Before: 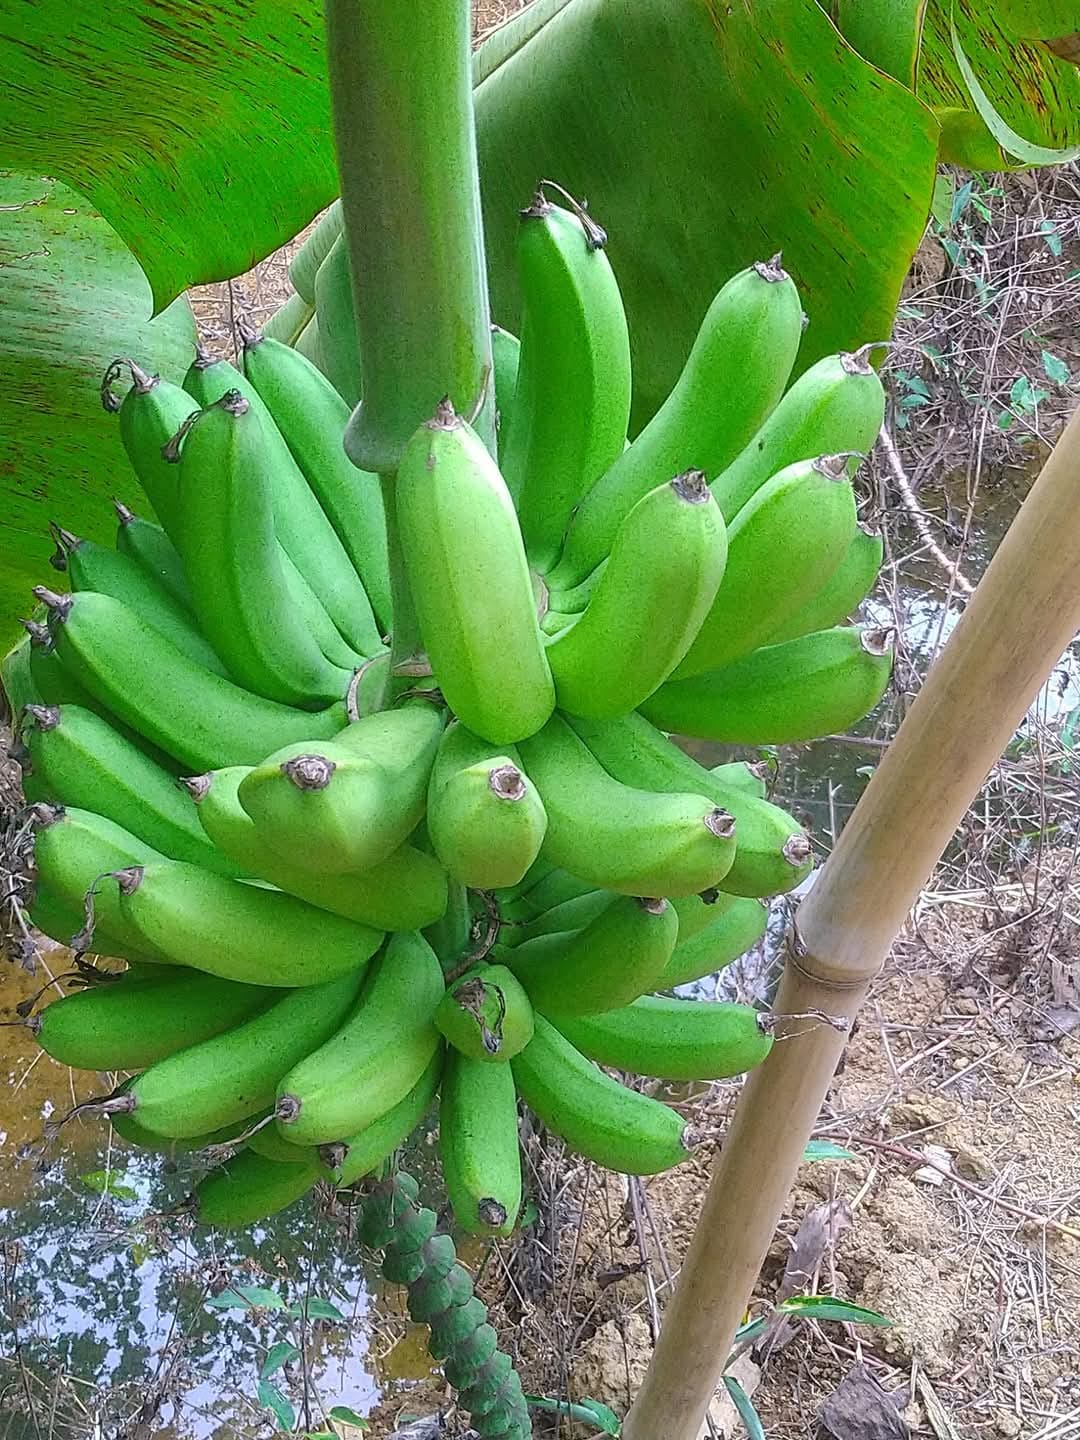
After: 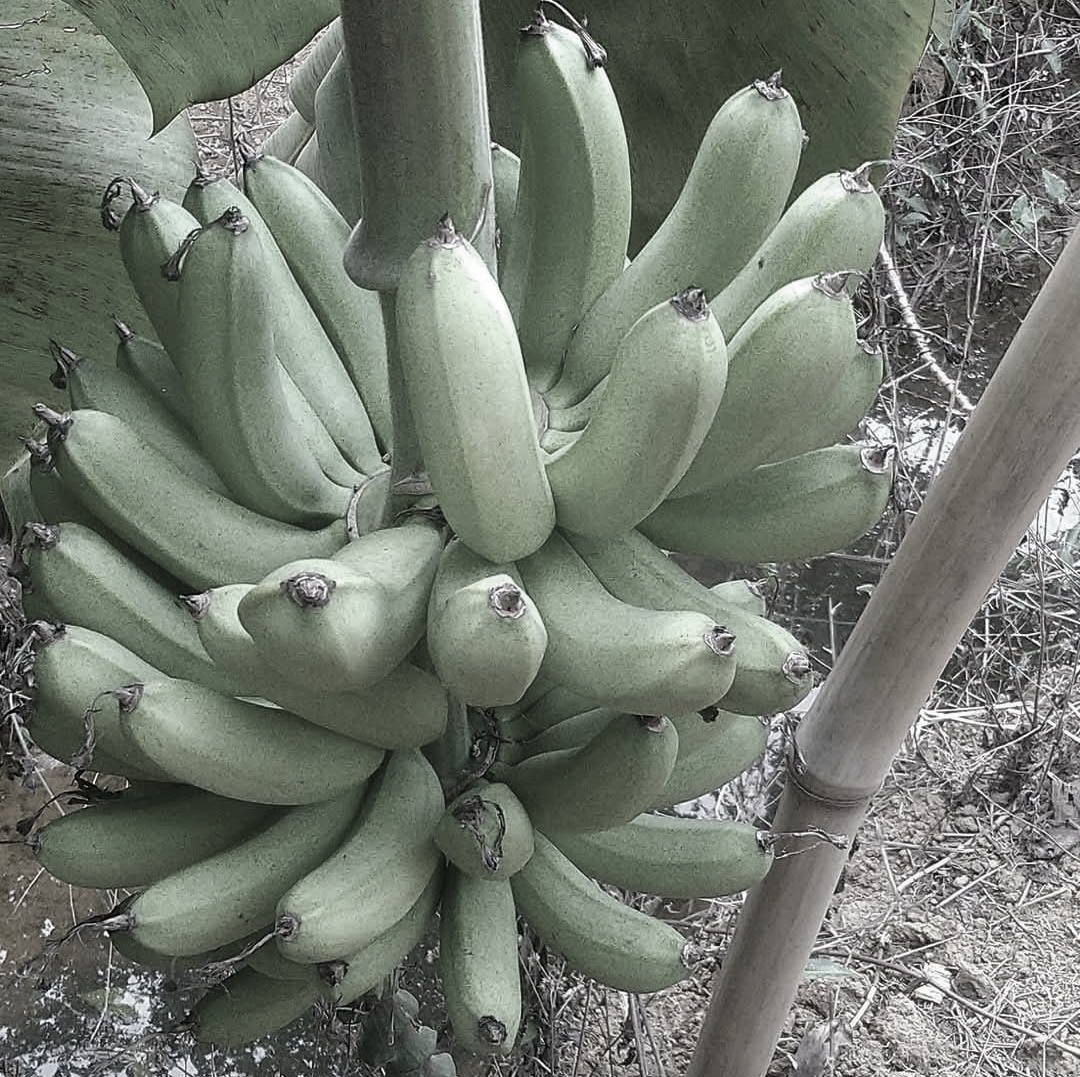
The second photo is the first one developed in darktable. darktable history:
crop and rotate: top 12.646%, bottom 12.51%
color correction: highlights b* -0.027, saturation 0.159
contrast brightness saturation: contrast 0.065, brightness -0.128, saturation 0.054
